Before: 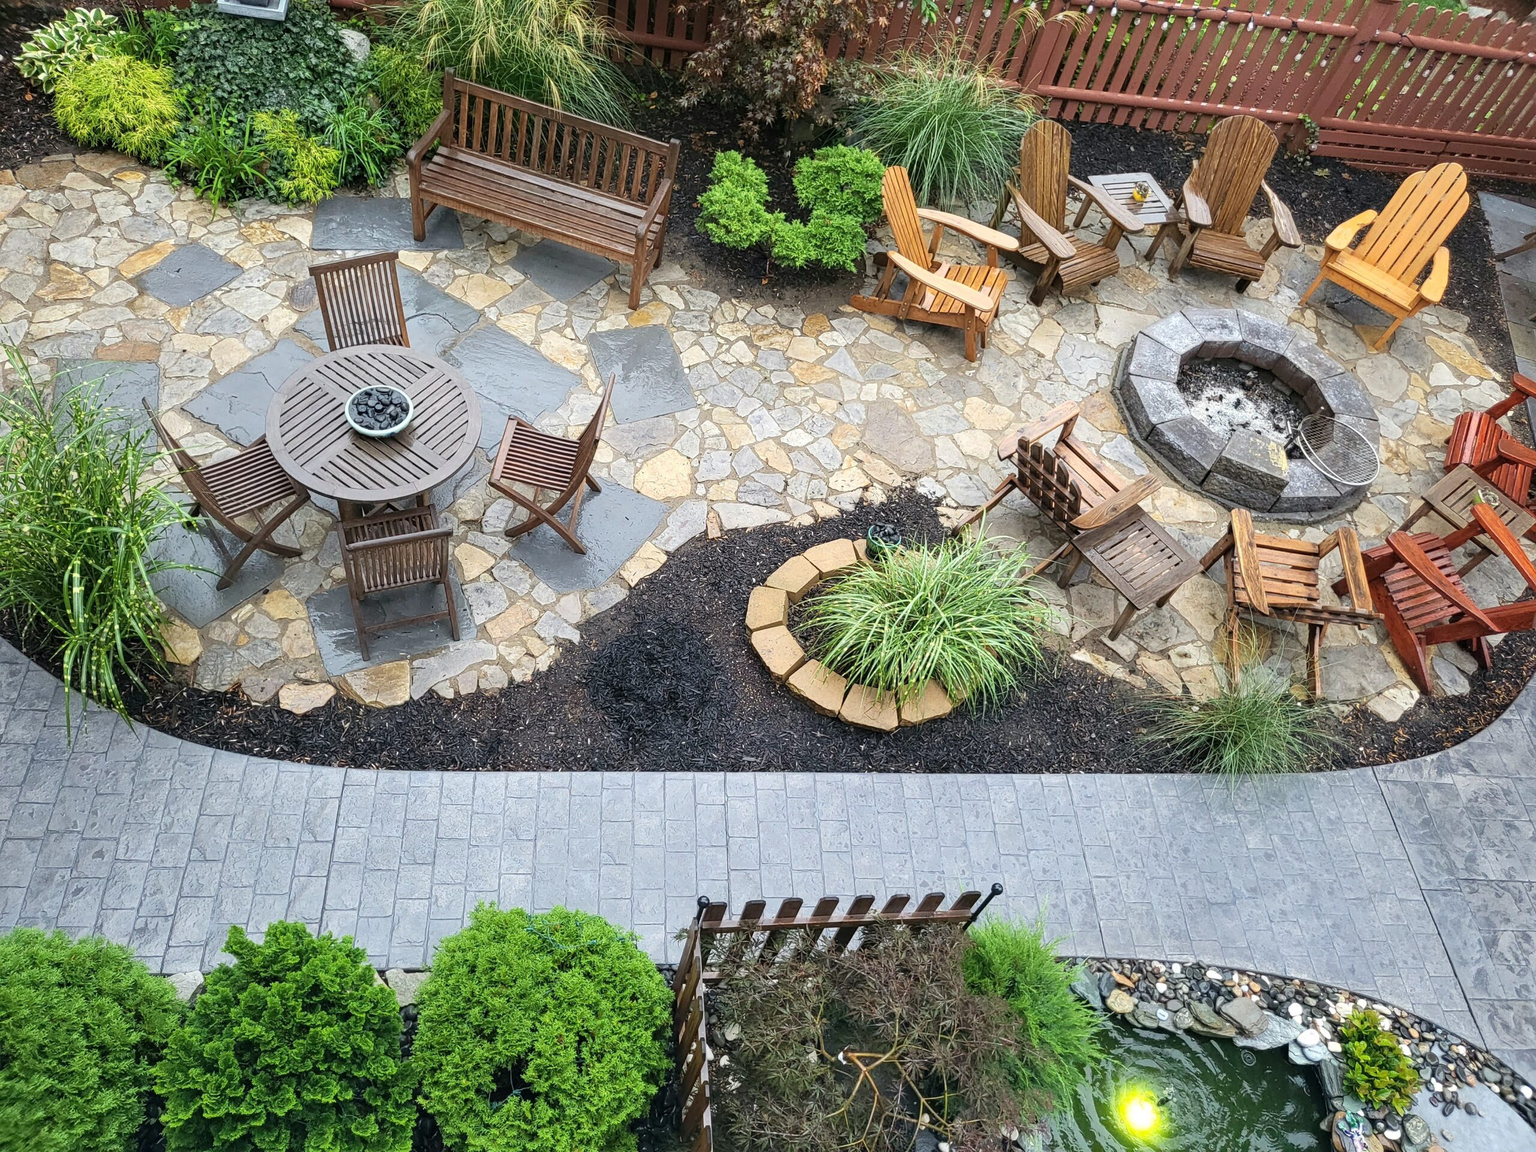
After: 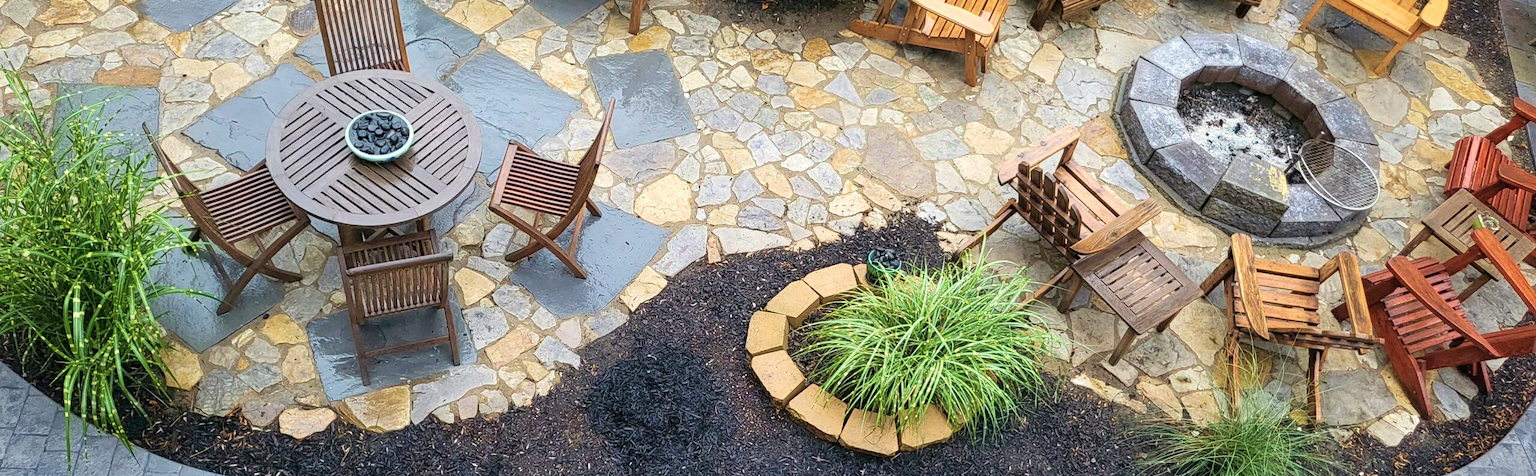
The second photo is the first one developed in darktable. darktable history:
crop and rotate: top 23.925%, bottom 34.709%
velvia: strength 49.61%
